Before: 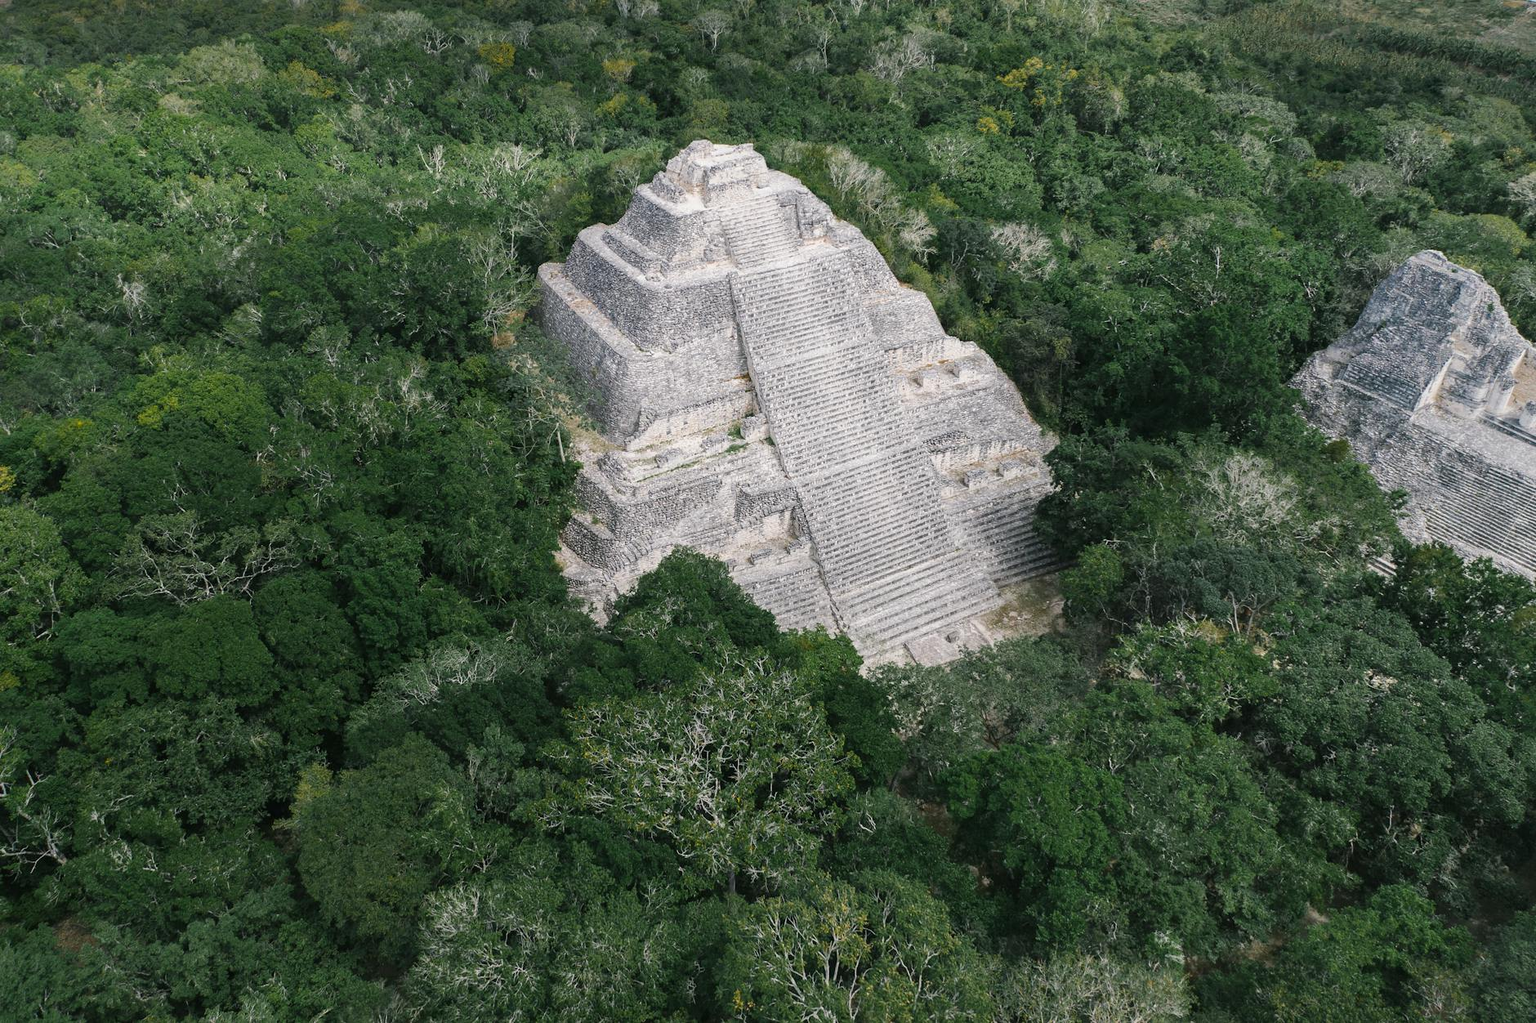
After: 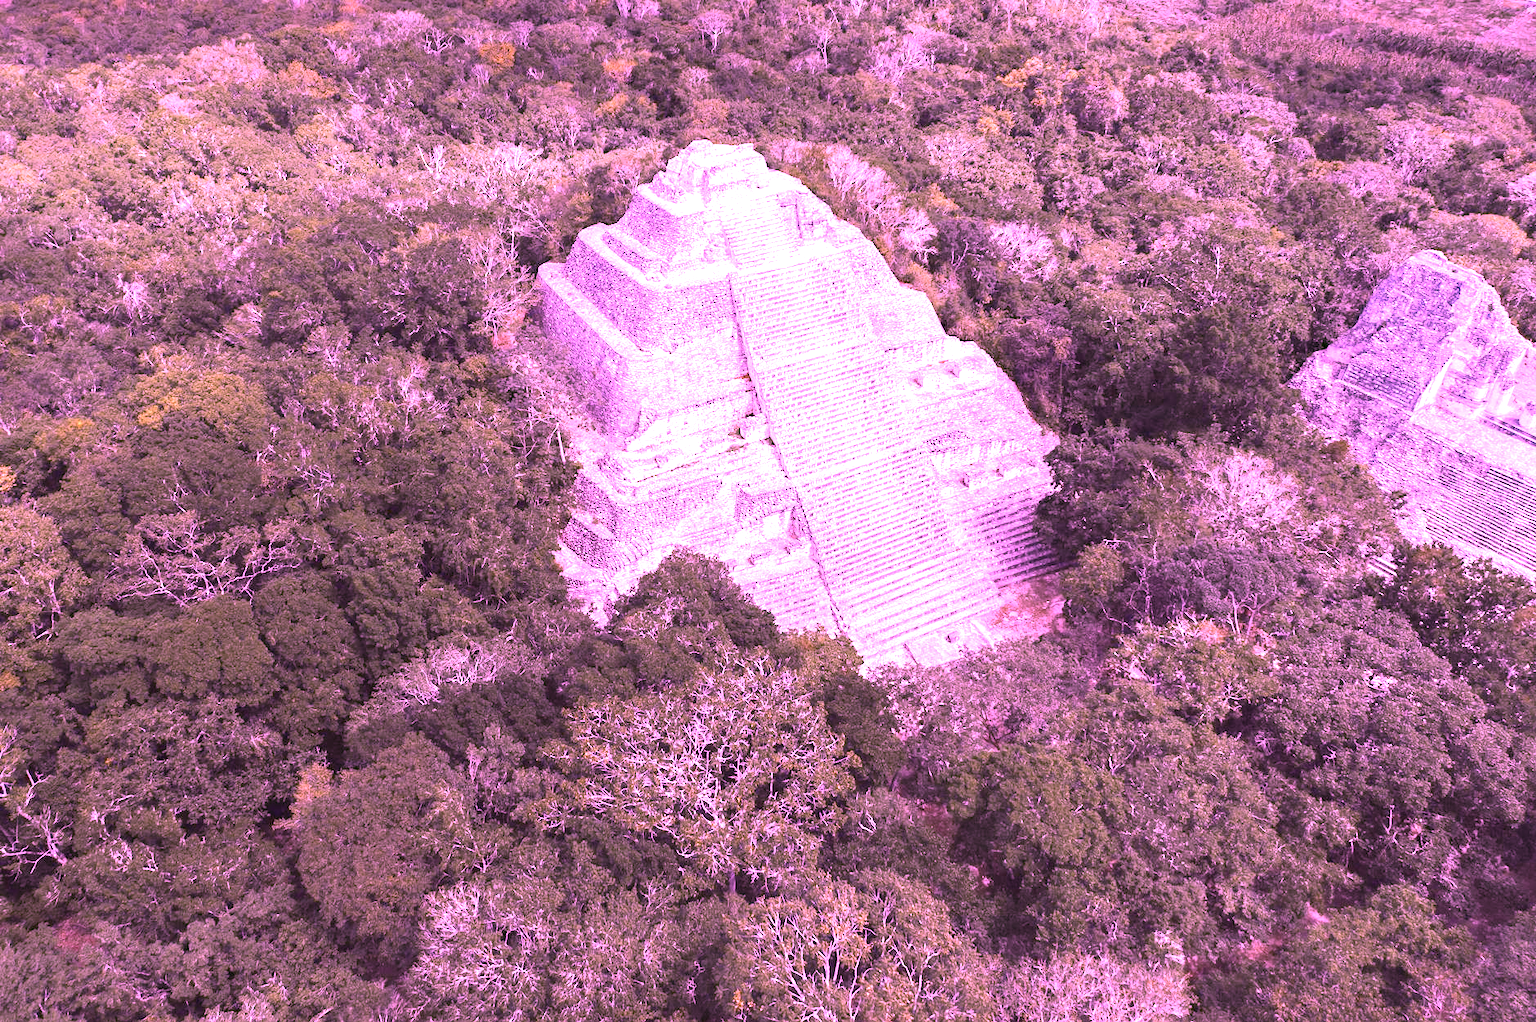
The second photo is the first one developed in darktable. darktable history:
haze removal: strength 0.25, distance 0.25, compatibility mode true, adaptive false
color calibration: illuminant custom, x 0.261, y 0.521, temperature 7054.11 K
exposure: black level correction 0, exposure 1.75 EV, compensate exposure bias true, compensate highlight preservation false
